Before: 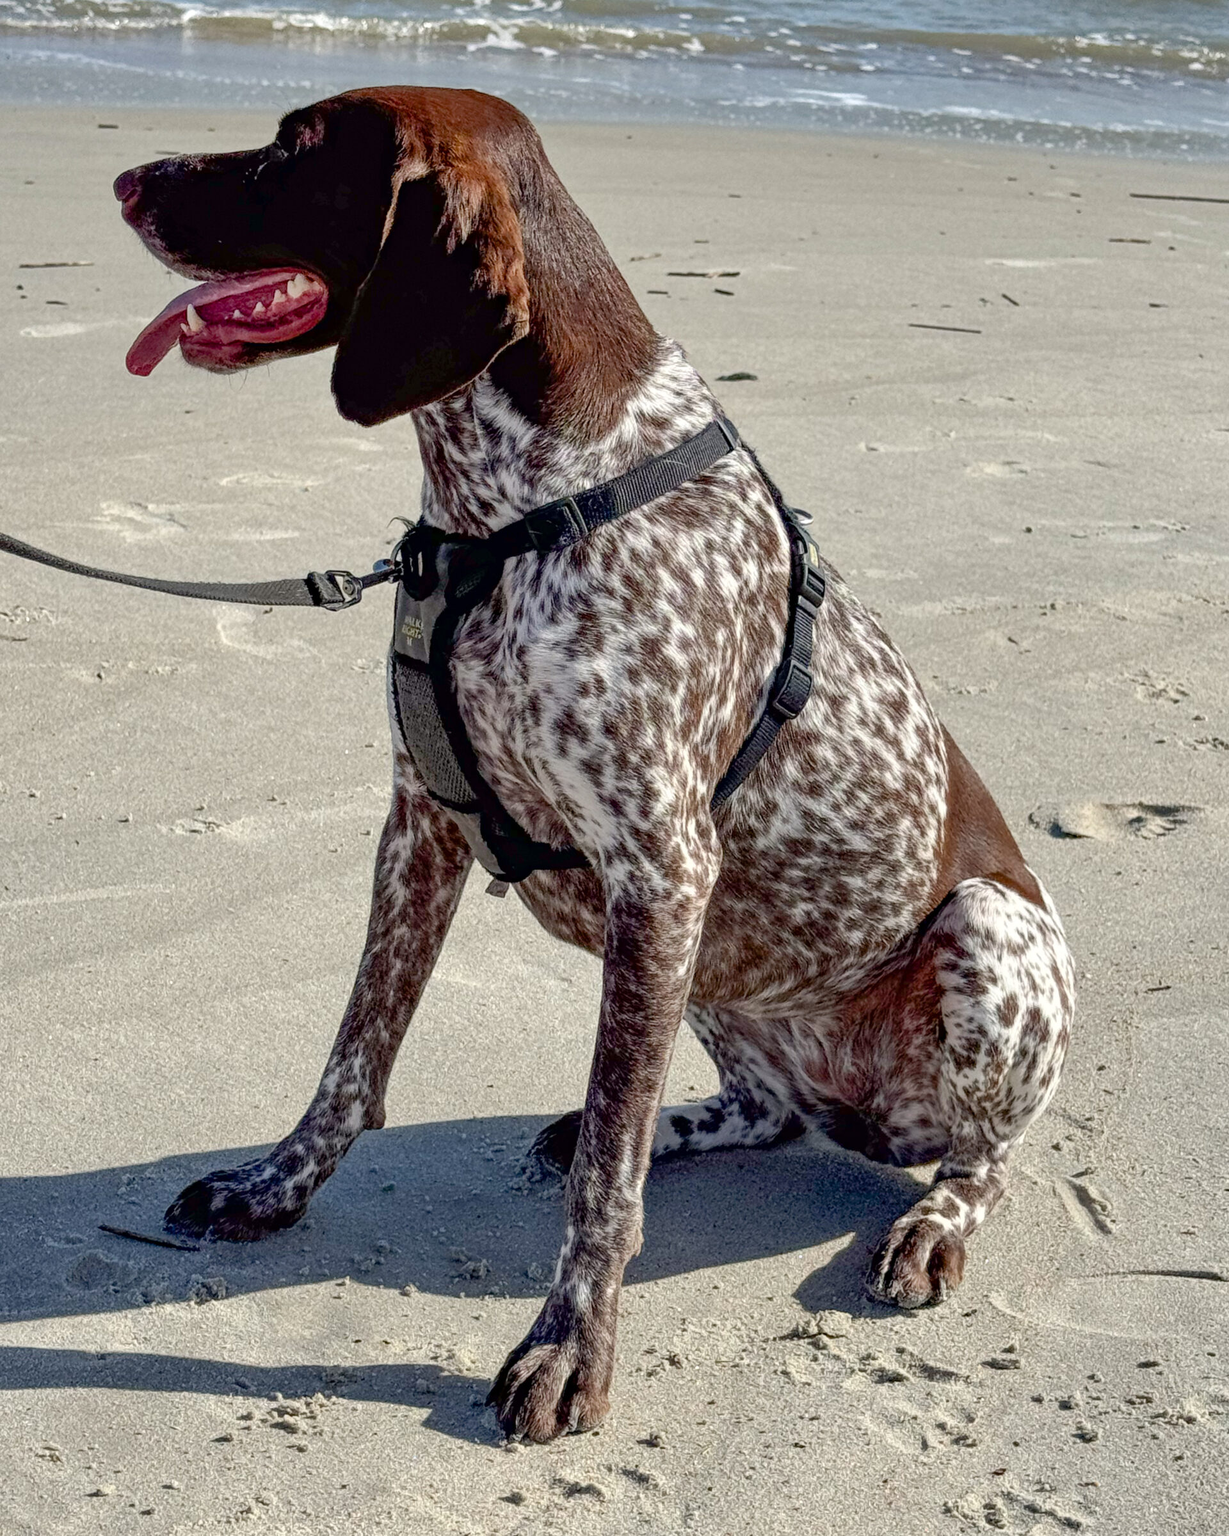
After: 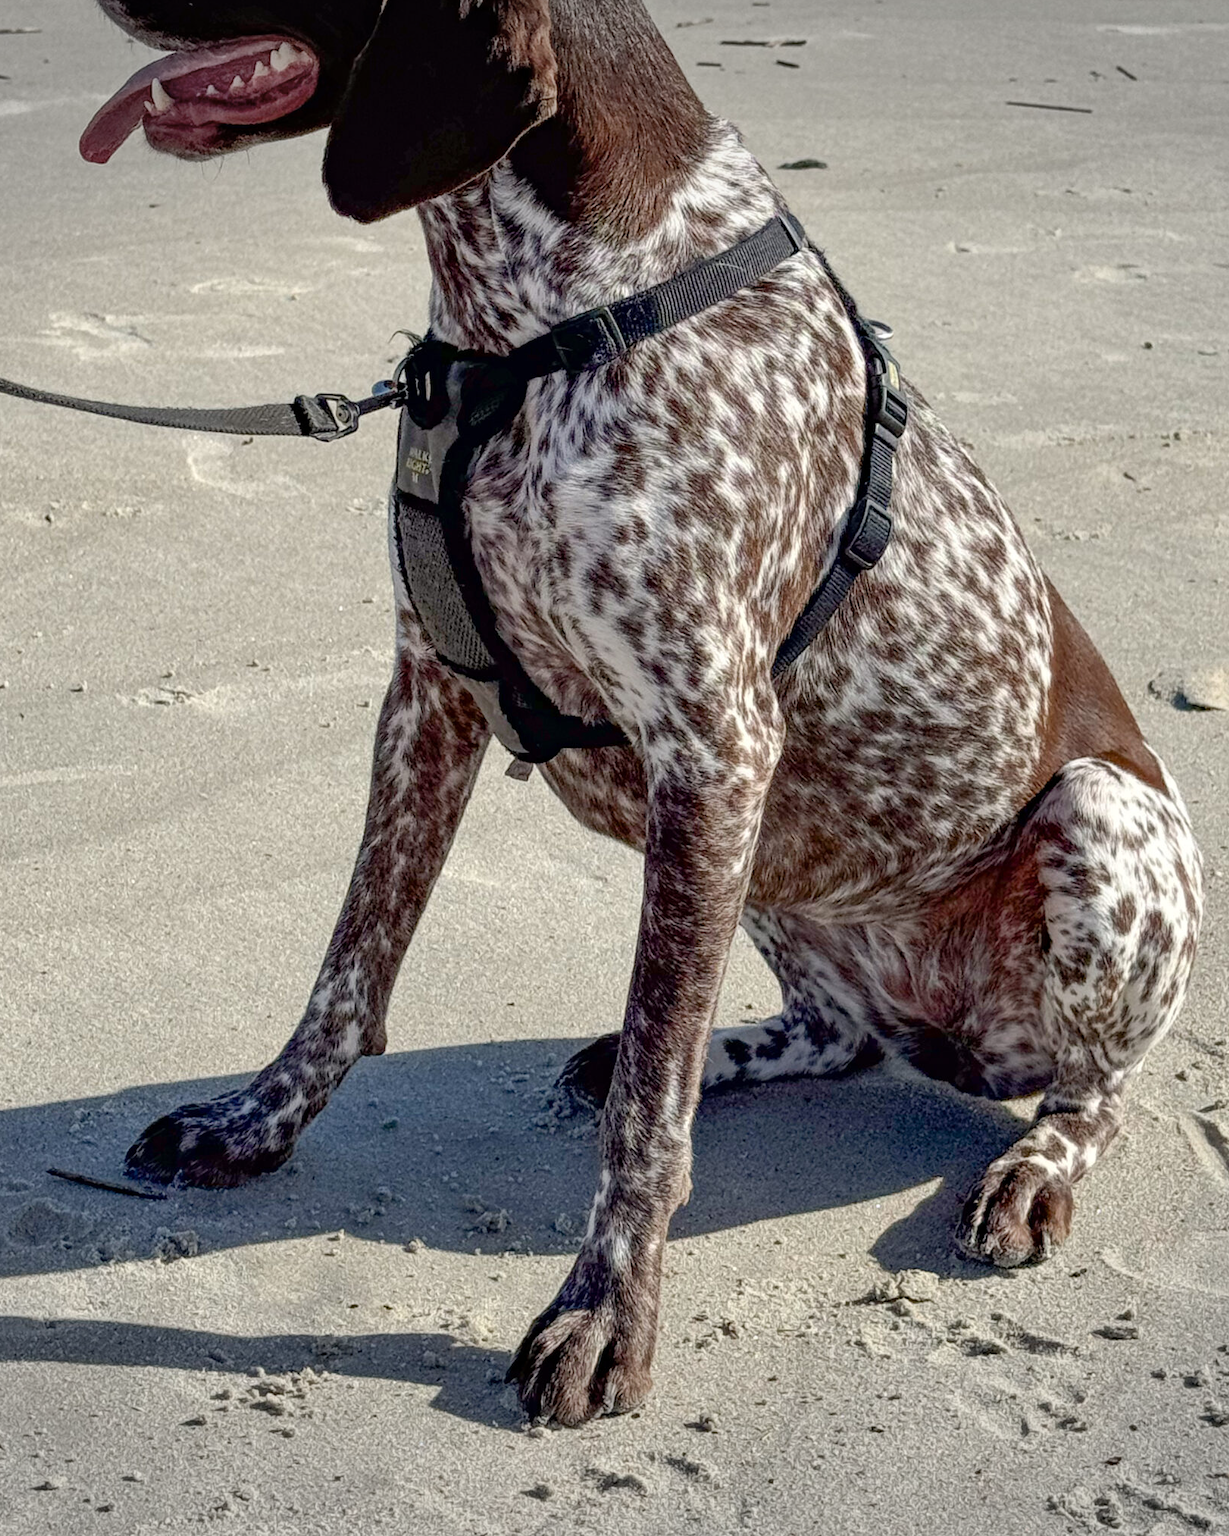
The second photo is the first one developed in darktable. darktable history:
crop and rotate: left 4.842%, top 15.51%, right 10.668%
vignetting: fall-off start 100%, brightness -0.282, width/height ratio 1.31
